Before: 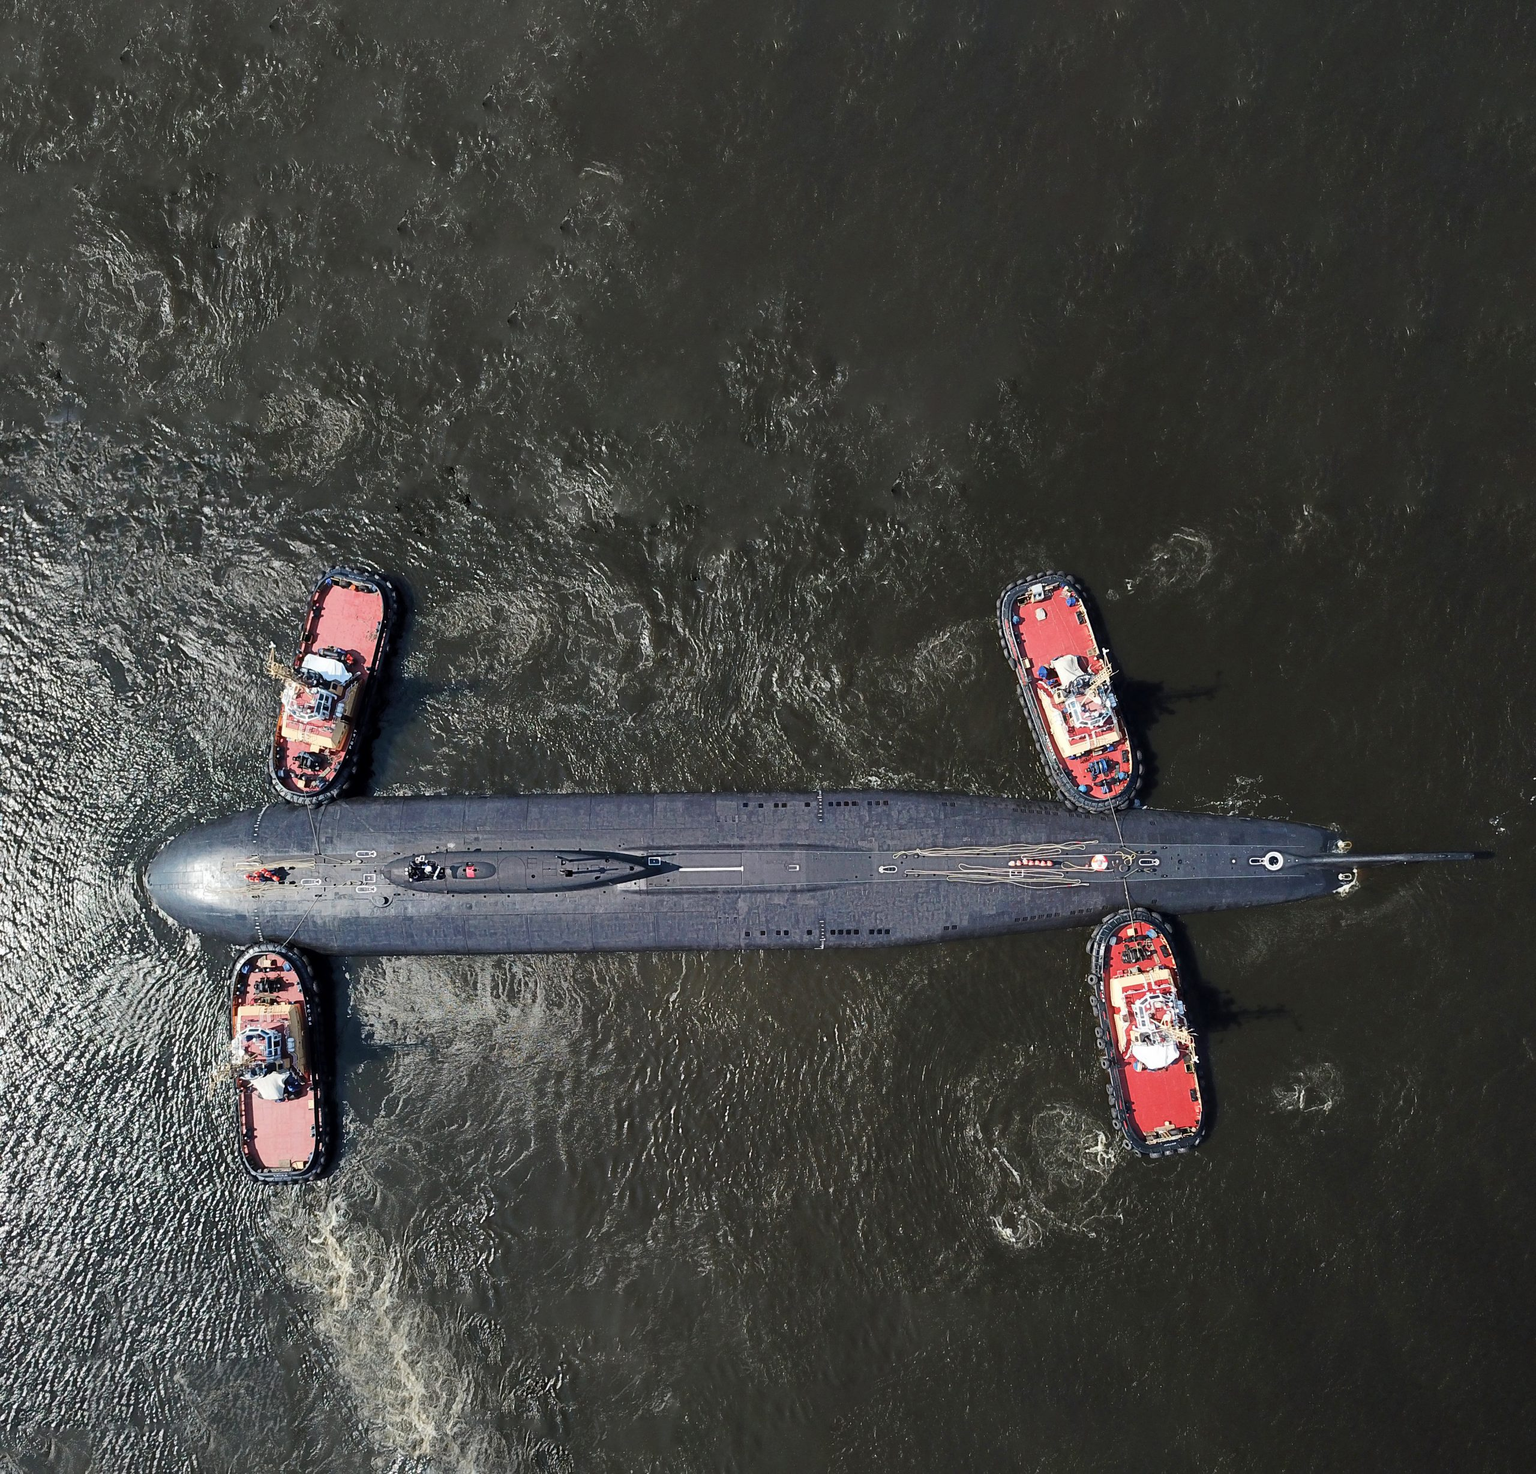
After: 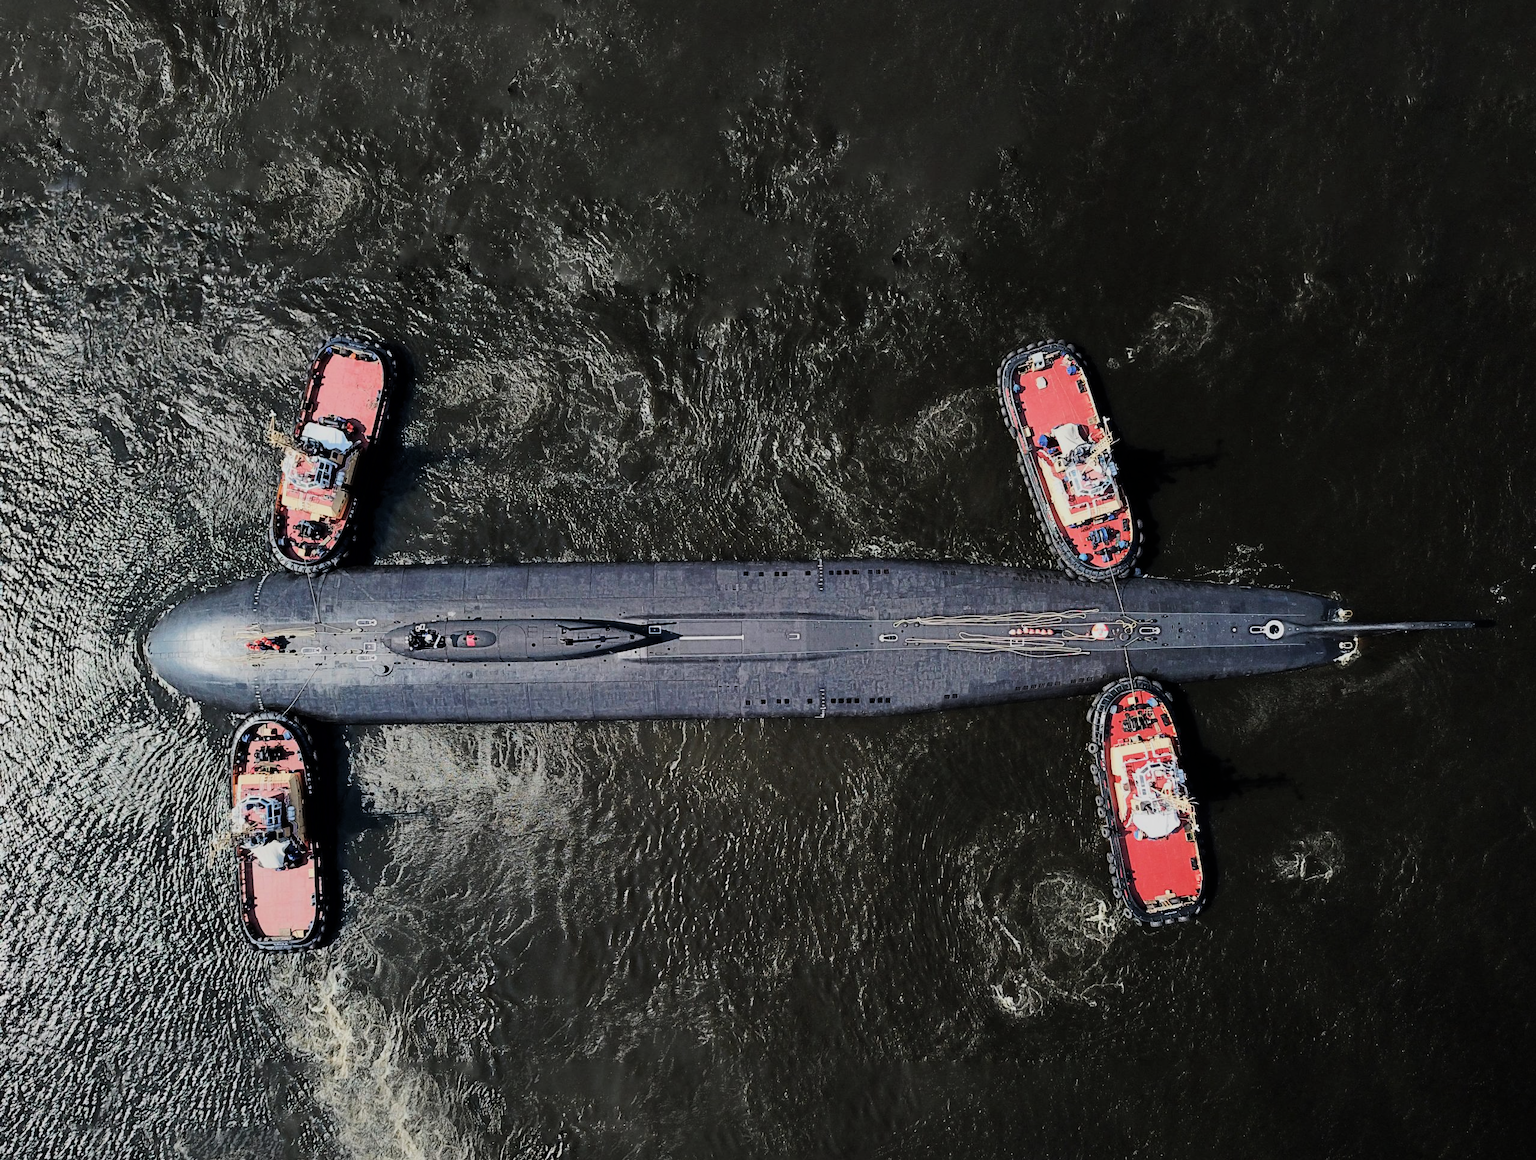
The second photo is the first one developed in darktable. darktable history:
crop and rotate: top 15.774%, bottom 5.506%
filmic rgb: black relative exposure -7.15 EV, white relative exposure 5.36 EV, hardness 3.02, color science v6 (2022)
tone equalizer: -8 EV -0.417 EV, -7 EV -0.389 EV, -6 EV -0.333 EV, -5 EV -0.222 EV, -3 EV 0.222 EV, -2 EV 0.333 EV, -1 EV 0.389 EV, +0 EV 0.417 EV, edges refinement/feathering 500, mask exposure compensation -1.57 EV, preserve details no
